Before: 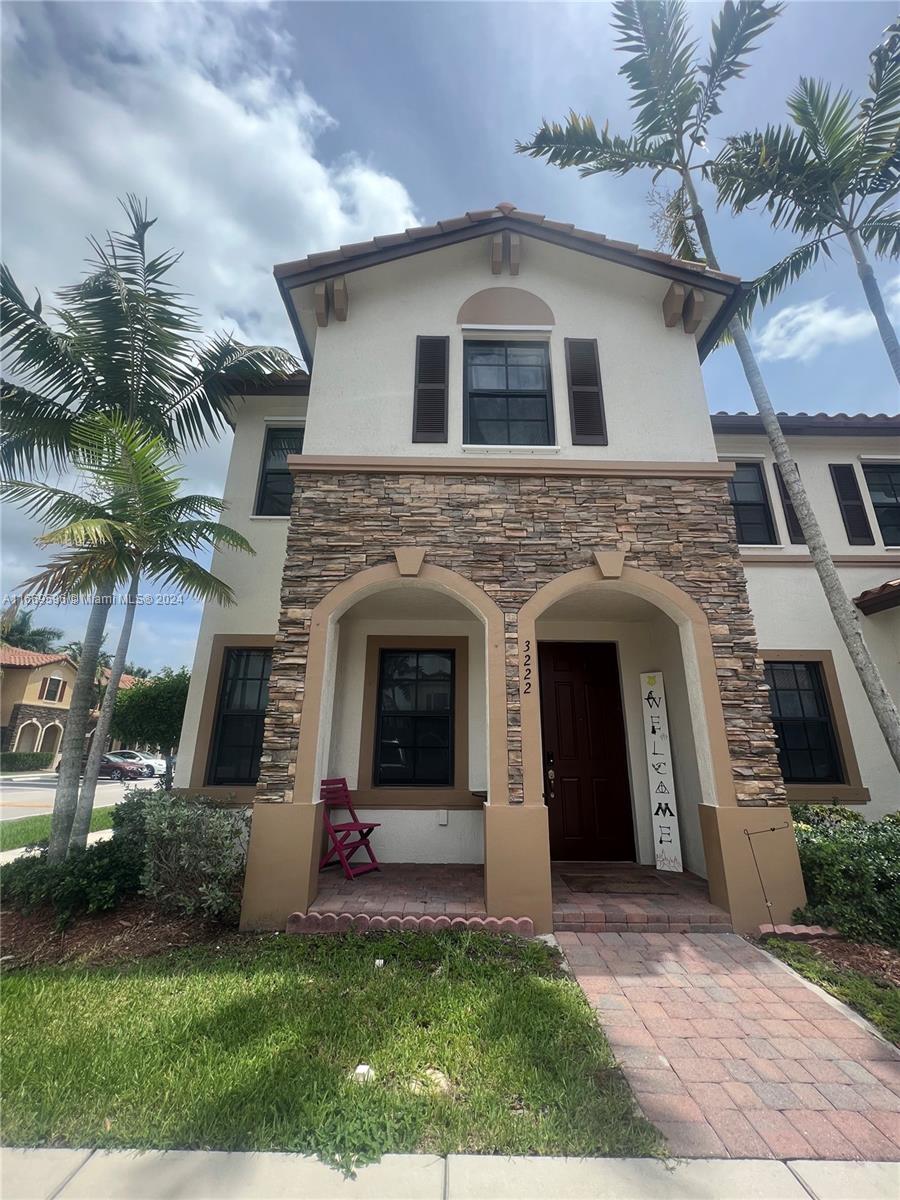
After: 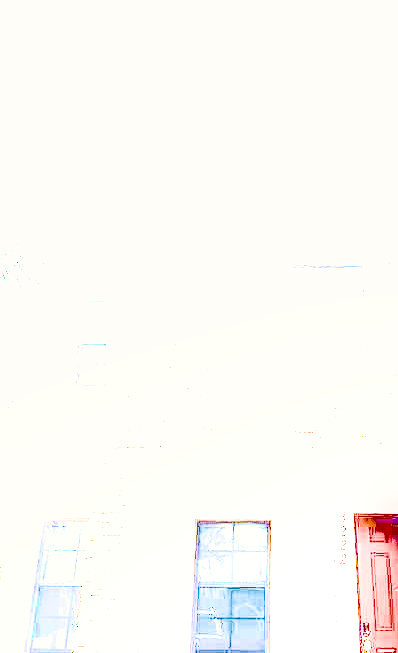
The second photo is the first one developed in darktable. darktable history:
crop: left 20.536%, top 10.762%, right 35.224%, bottom 34.803%
exposure: exposure 7.956 EV, compensate highlight preservation false
color correction: highlights a* 2.86, highlights b* 5, shadows a* -1.93, shadows b* -4.96, saturation 0.816
contrast brightness saturation: contrast 0.304, brightness -0.075, saturation 0.172
local contrast: highlights 2%, shadows 4%, detail 181%
color balance rgb: perceptual saturation grading › global saturation 29.355%, perceptual brilliance grading › global brilliance 9.471%
filmic rgb: black relative exposure -7.65 EV, white relative exposure 4.56 EV, hardness 3.61, contrast 1.051, color science v6 (2022)
